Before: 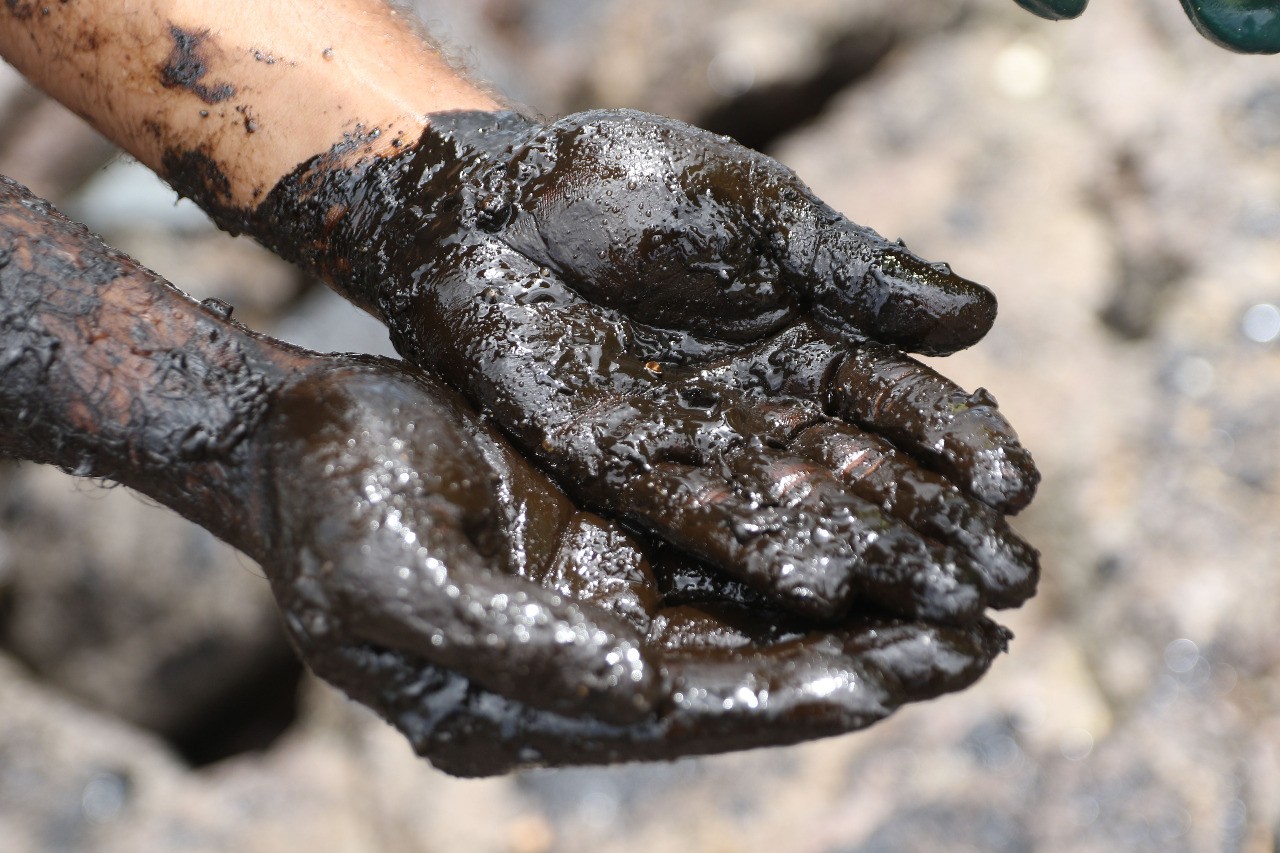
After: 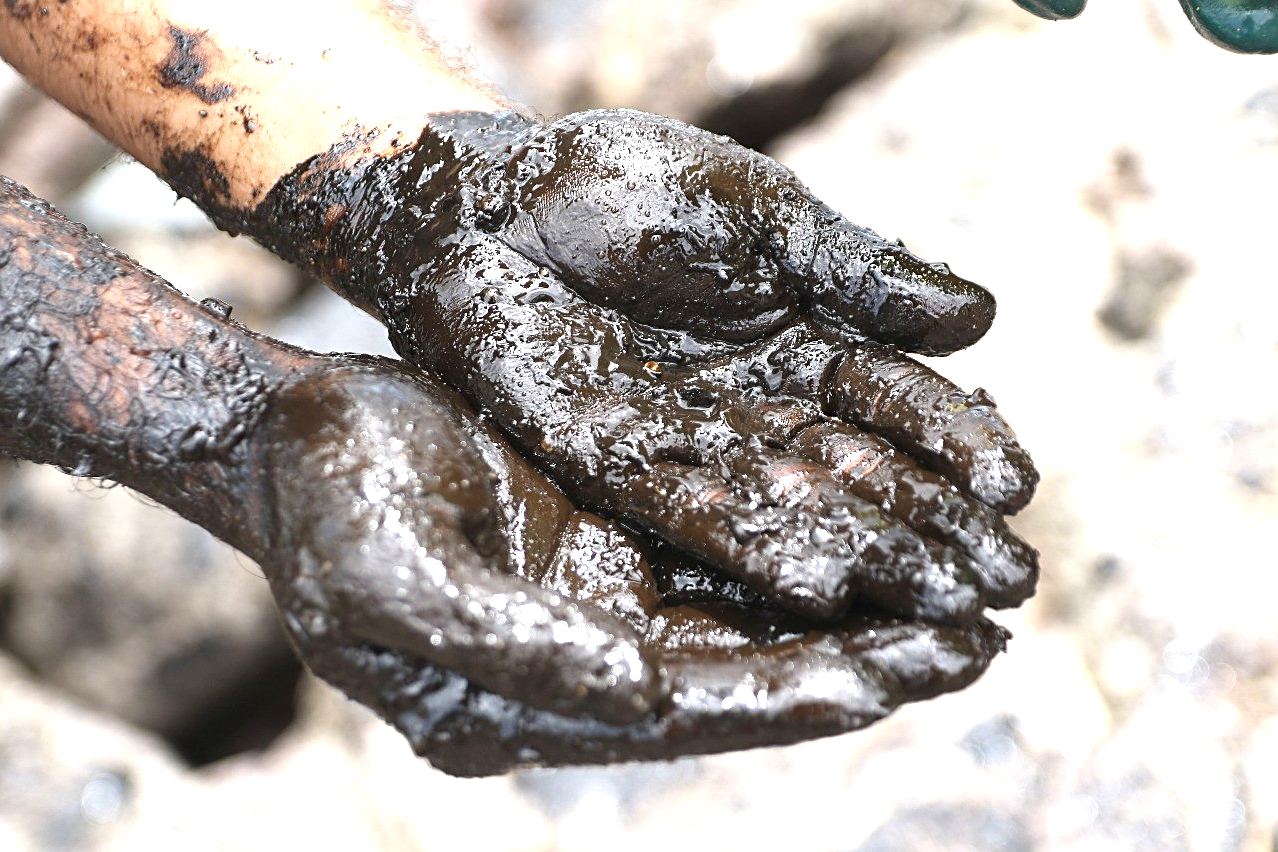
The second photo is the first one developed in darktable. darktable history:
color zones: curves: ch1 [(0, 0.469) (0.01, 0.469) (0.12, 0.446) (0.248, 0.469) (0.5, 0.5) (0.748, 0.5) (0.99, 0.469) (1, 0.469)]
sharpen: on, module defaults
exposure: exposure 1.207 EV, compensate highlight preservation false
crop: left 0.085%
